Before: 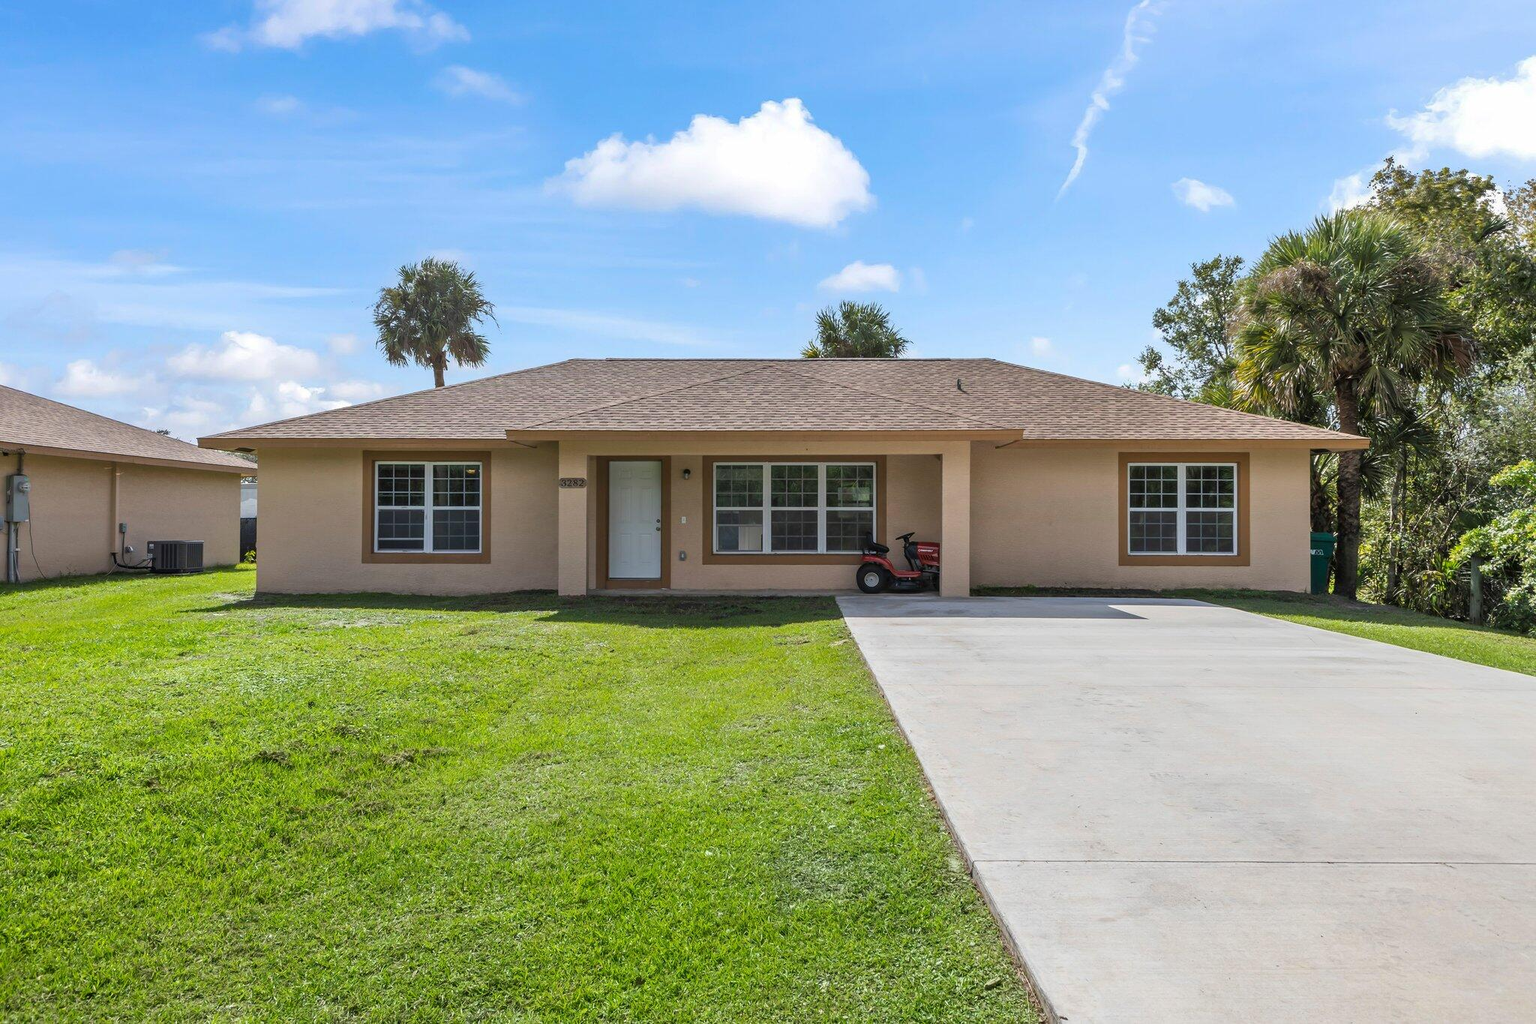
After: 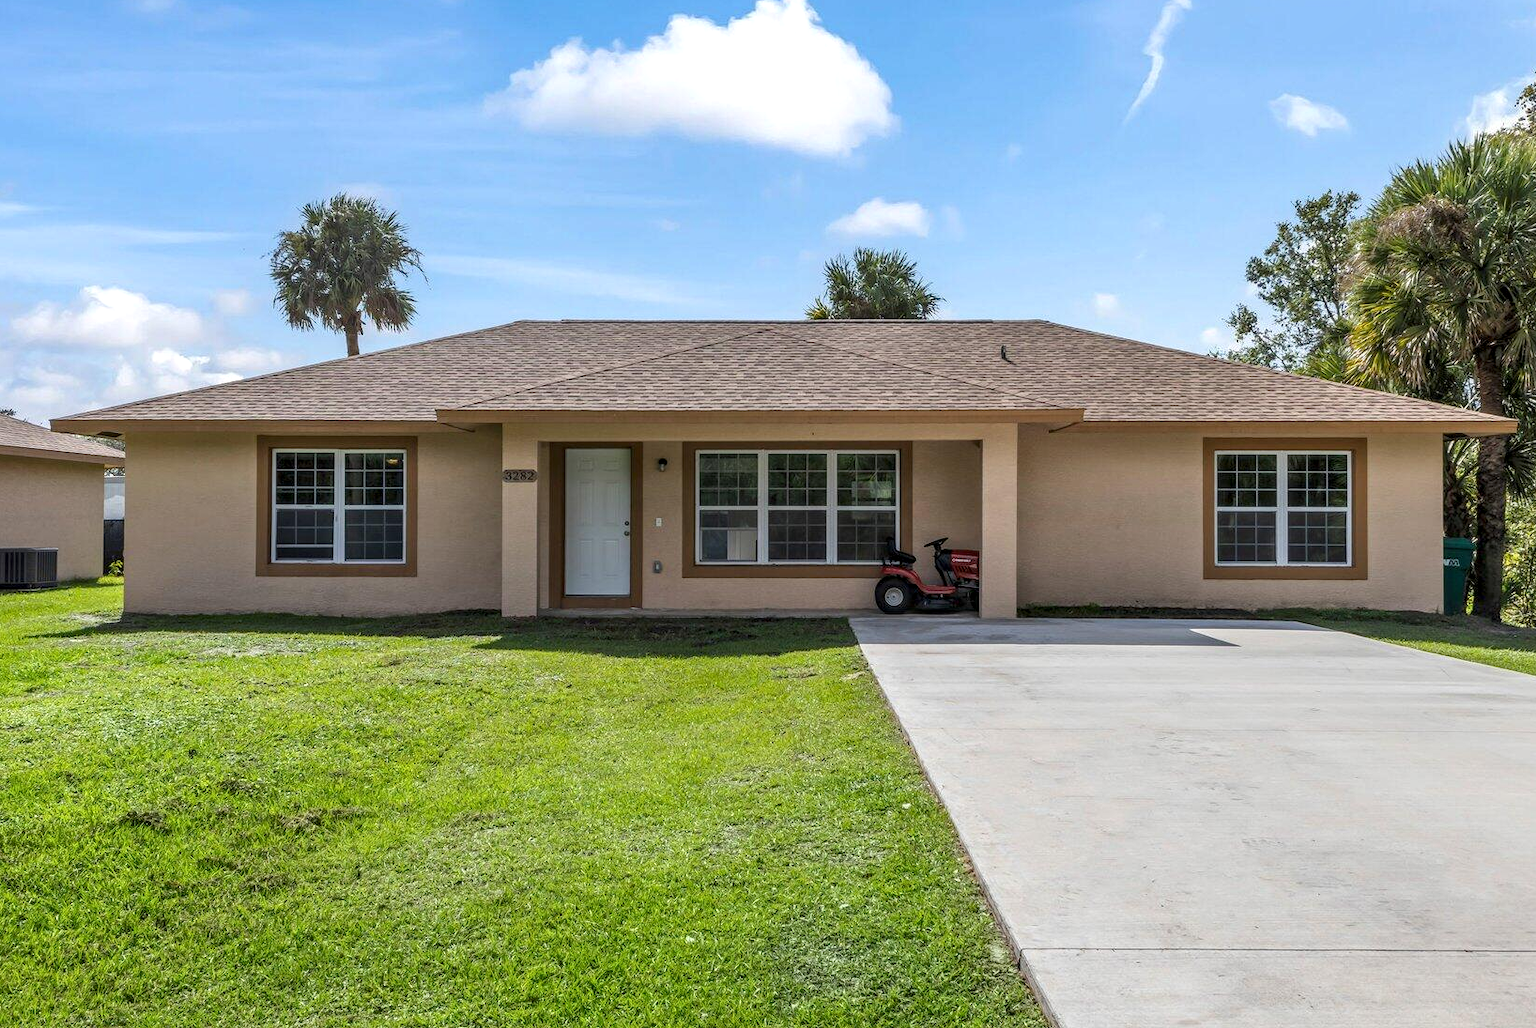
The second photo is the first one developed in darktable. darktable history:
crop and rotate: left 10.282%, top 10.068%, right 9.82%, bottom 9.671%
local contrast: detail 130%
